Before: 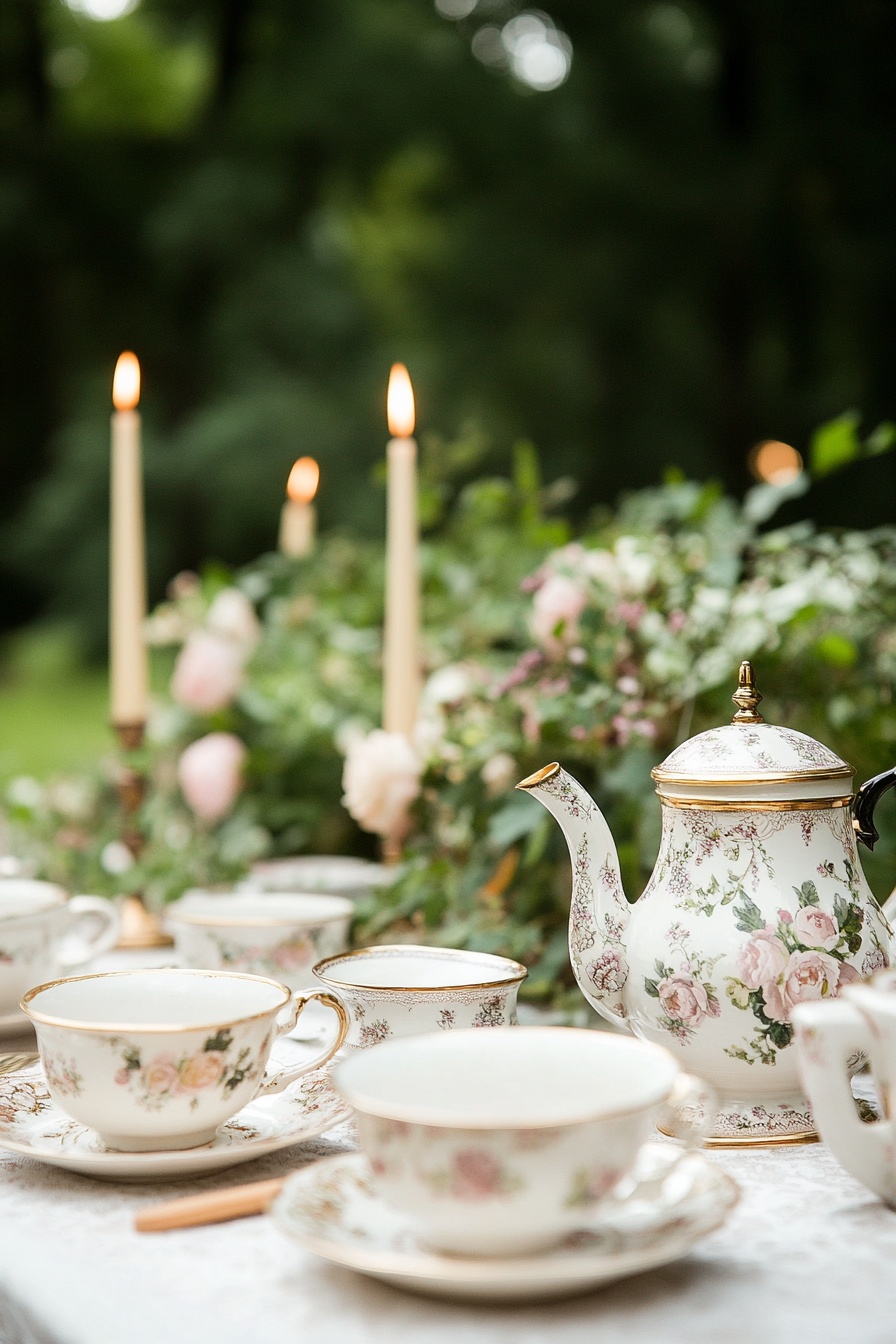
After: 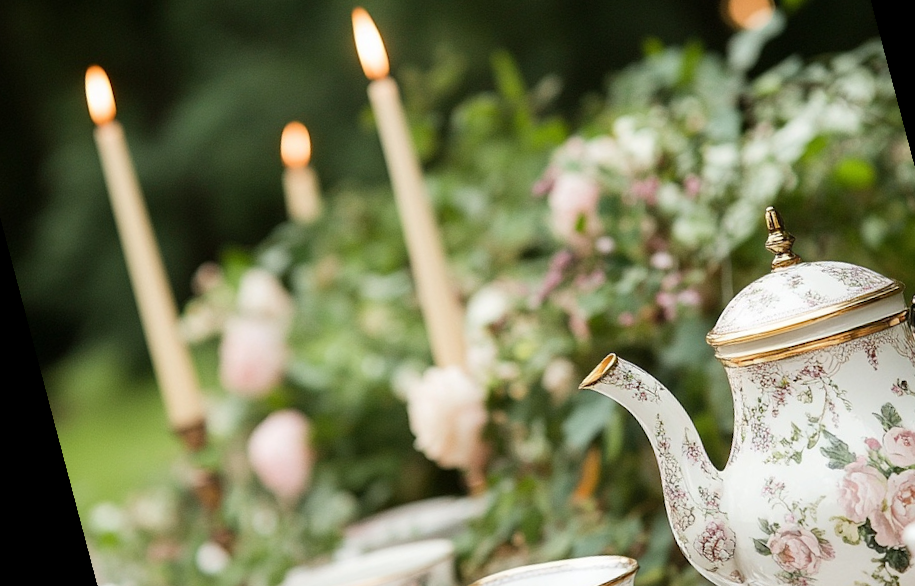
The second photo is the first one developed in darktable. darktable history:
crop and rotate: angle 0.03°, top 11.643%, right 5.651%, bottom 11.189%
rotate and perspective: rotation -14.8°, crop left 0.1, crop right 0.903, crop top 0.25, crop bottom 0.748
